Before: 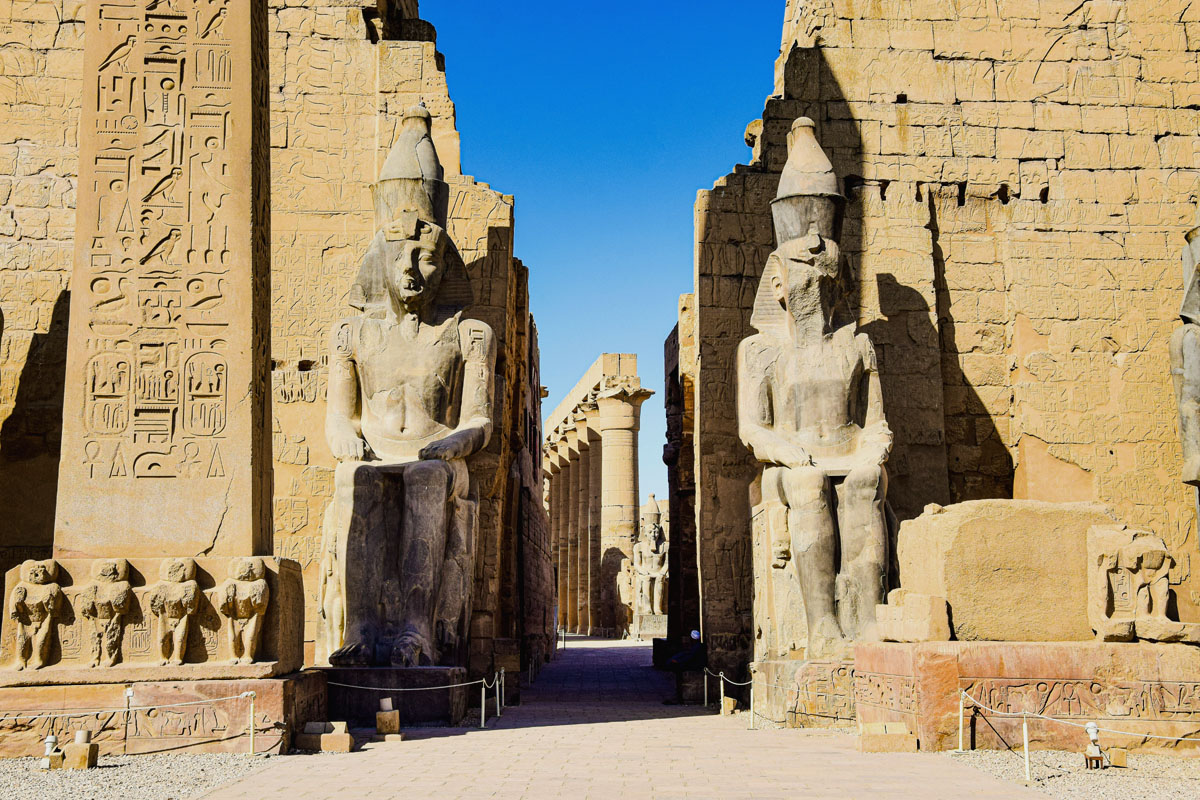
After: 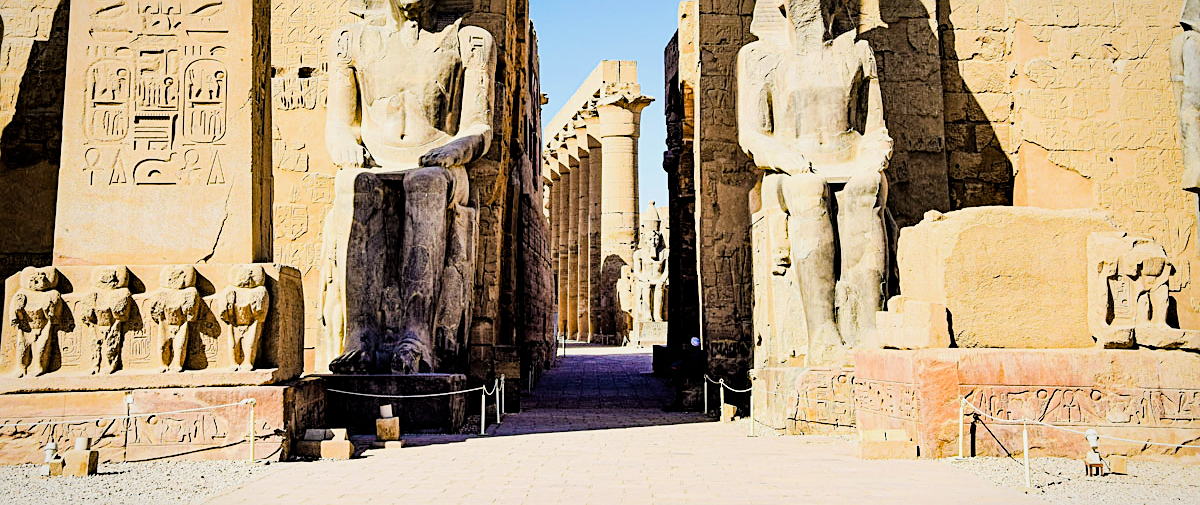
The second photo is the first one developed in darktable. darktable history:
filmic rgb: black relative exposure -4.31 EV, white relative exposure 4.56 EV, hardness 2.4, contrast 1.054
exposure: black level correction 0, exposure 1.286 EV, compensate highlight preservation false
crop and rotate: top 36.815%
color balance rgb: shadows lift › hue 86.9°, perceptual saturation grading › global saturation 1.734%, perceptual saturation grading › highlights -1.966%, perceptual saturation grading › mid-tones 3.722%, perceptual saturation grading › shadows 7.852%
sharpen: on, module defaults
haze removal: compatibility mode true, adaptive false
vignetting: fall-off radius 100.08%, brightness -0.432, saturation -0.208, width/height ratio 1.343
